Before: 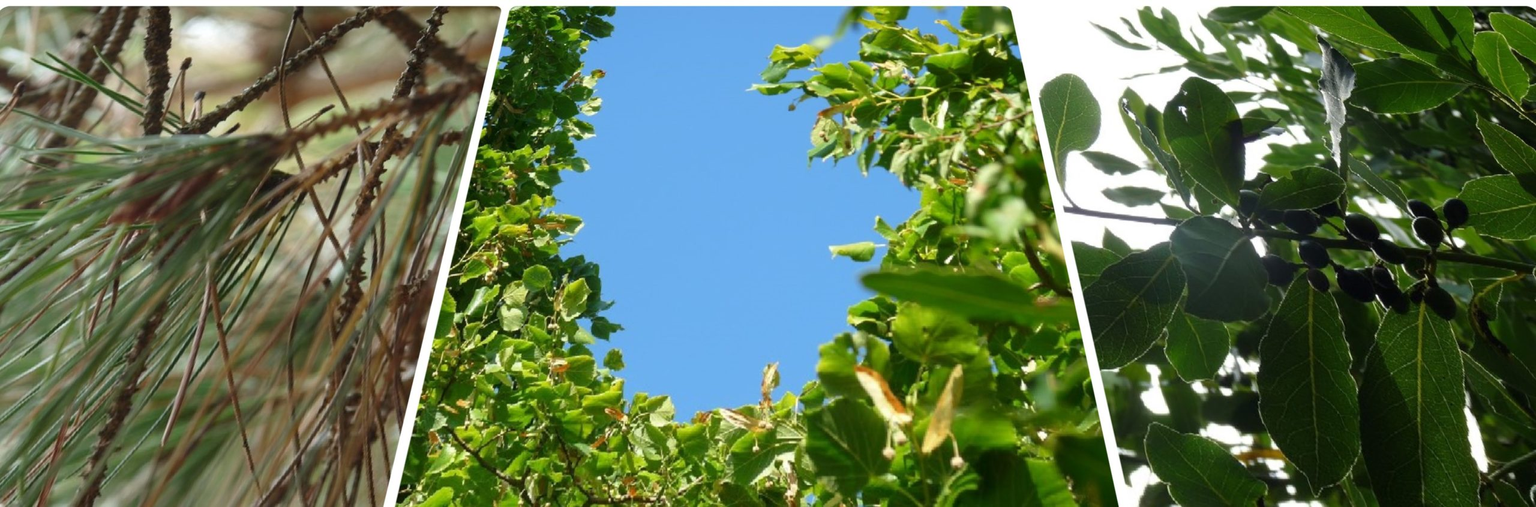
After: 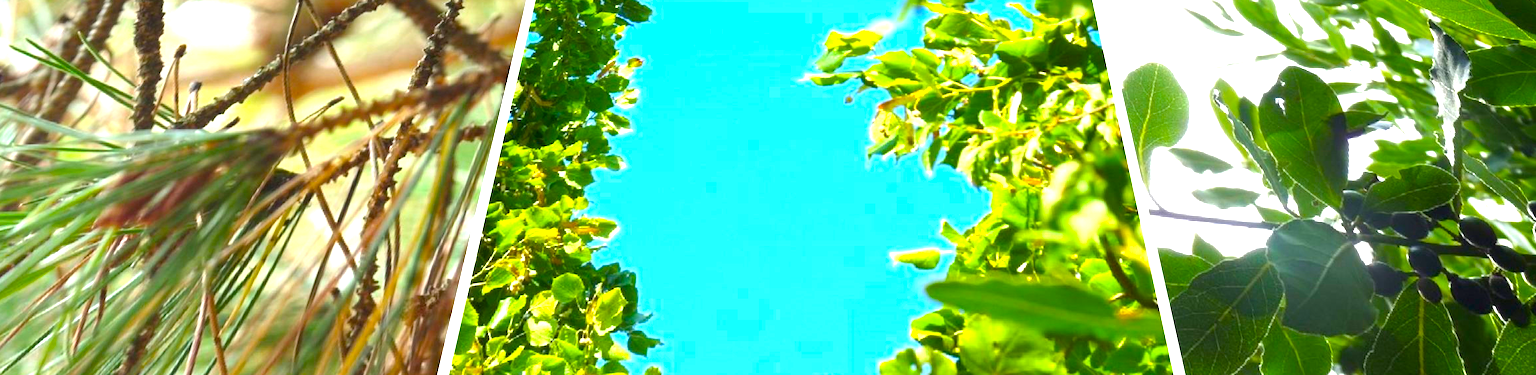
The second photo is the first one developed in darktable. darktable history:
crop: left 1.509%, top 3.452%, right 7.696%, bottom 28.452%
exposure: black level correction 0, exposure 1.45 EV, compensate exposure bias true, compensate highlight preservation false
color balance rgb: linear chroma grading › global chroma 15%, perceptual saturation grading › global saturation 30%
